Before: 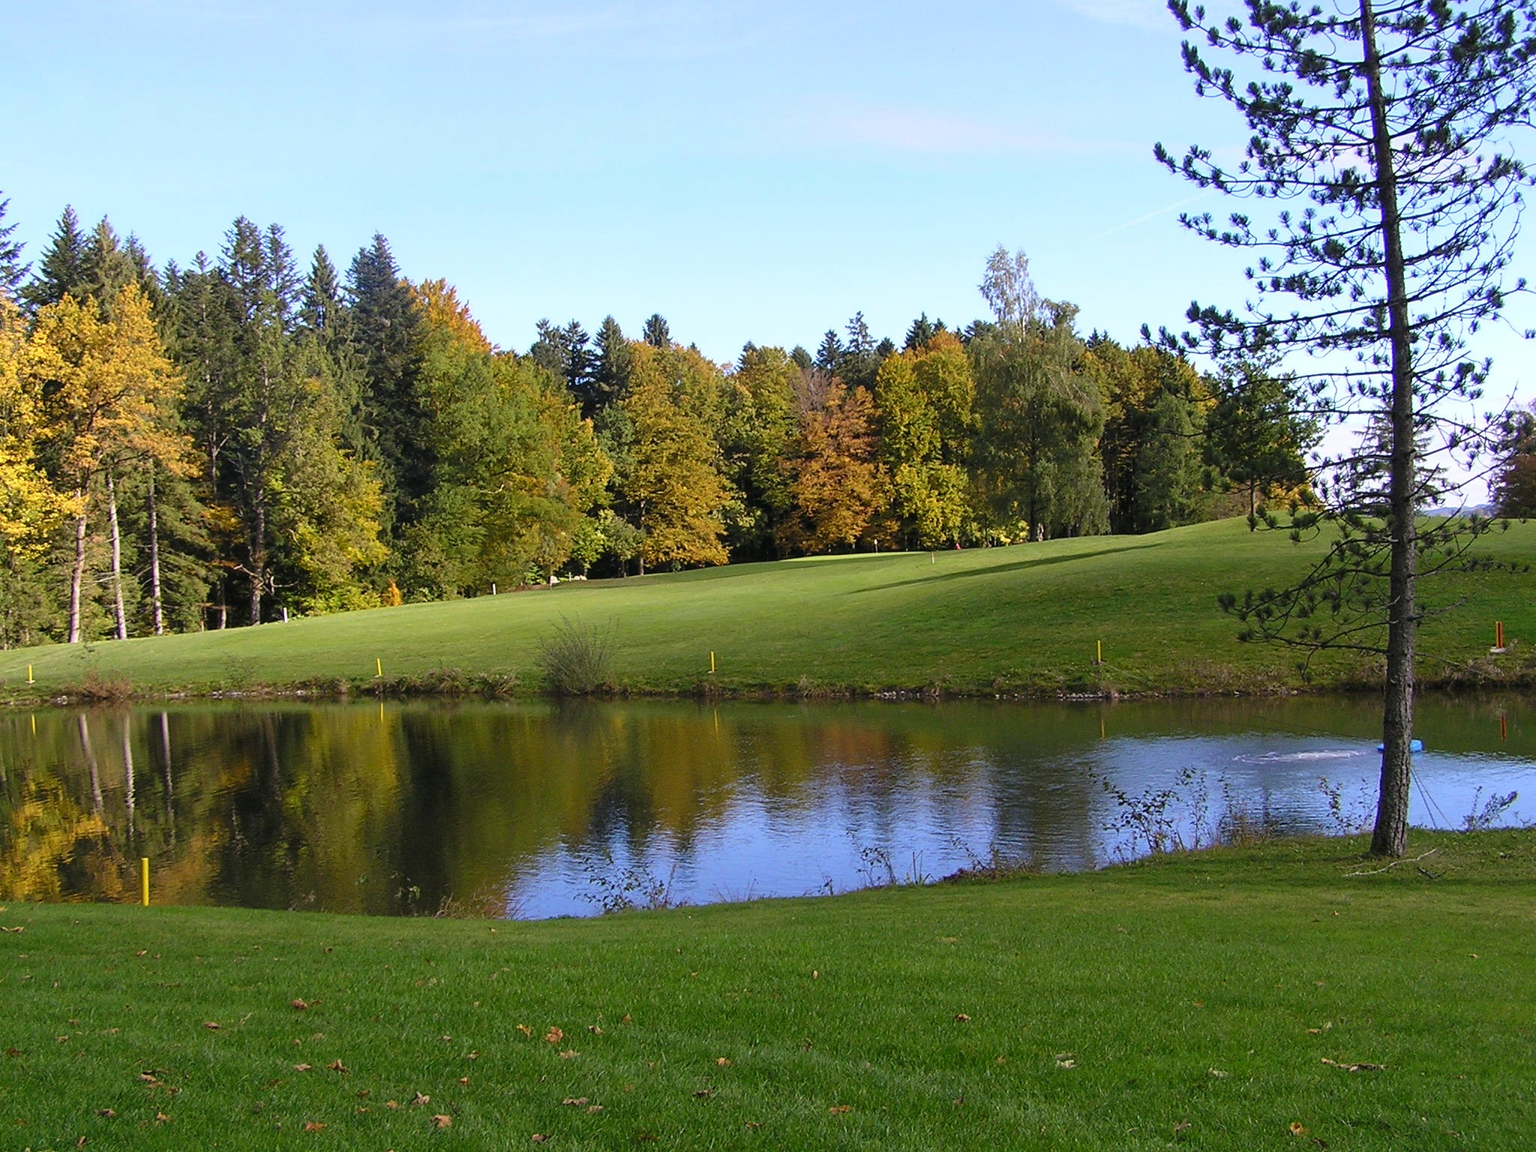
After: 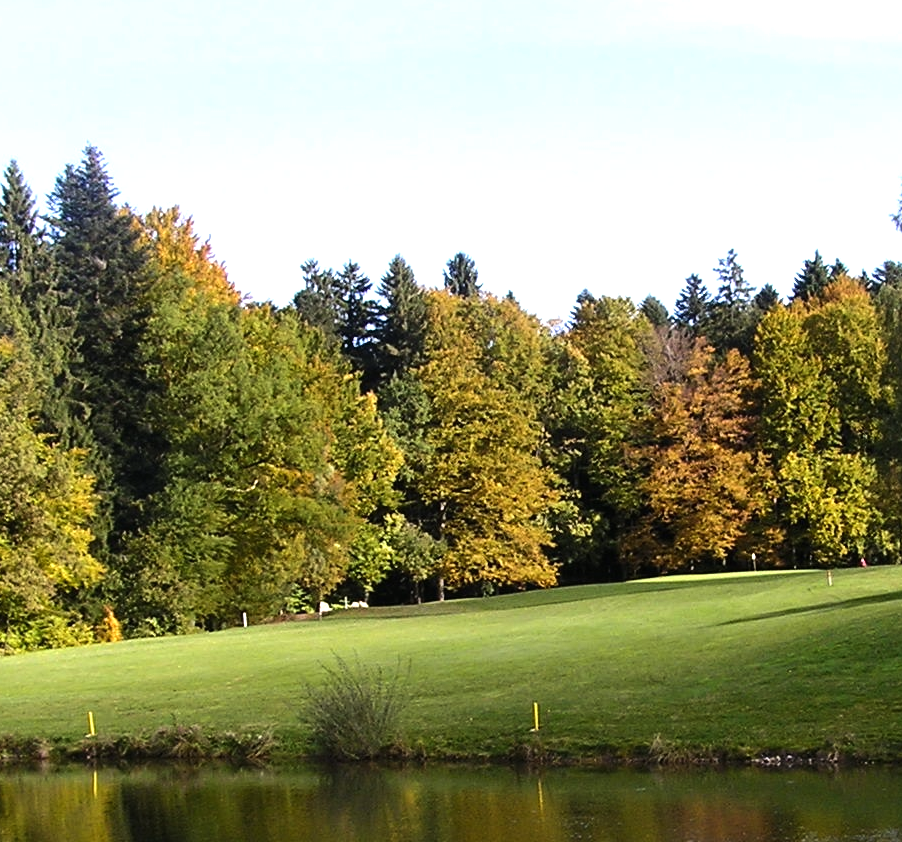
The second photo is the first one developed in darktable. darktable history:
tone equalizer: -8 EV -0.75 EV, -7 EV -0.7 EV, -6 EV -0.6 EV, -5 EV -0.4 EV, -3 EV 0.4 EV, -2 EV 0.6 EV, -1 EV 0.7 EV, +0 EV 0.75 EV, edges refinement/feathering 500, mask exposure compensation -1.57 EV, preserve details no
crop: left 20.248%, top 10.86%, right 35.675%, bottom 34.321%
